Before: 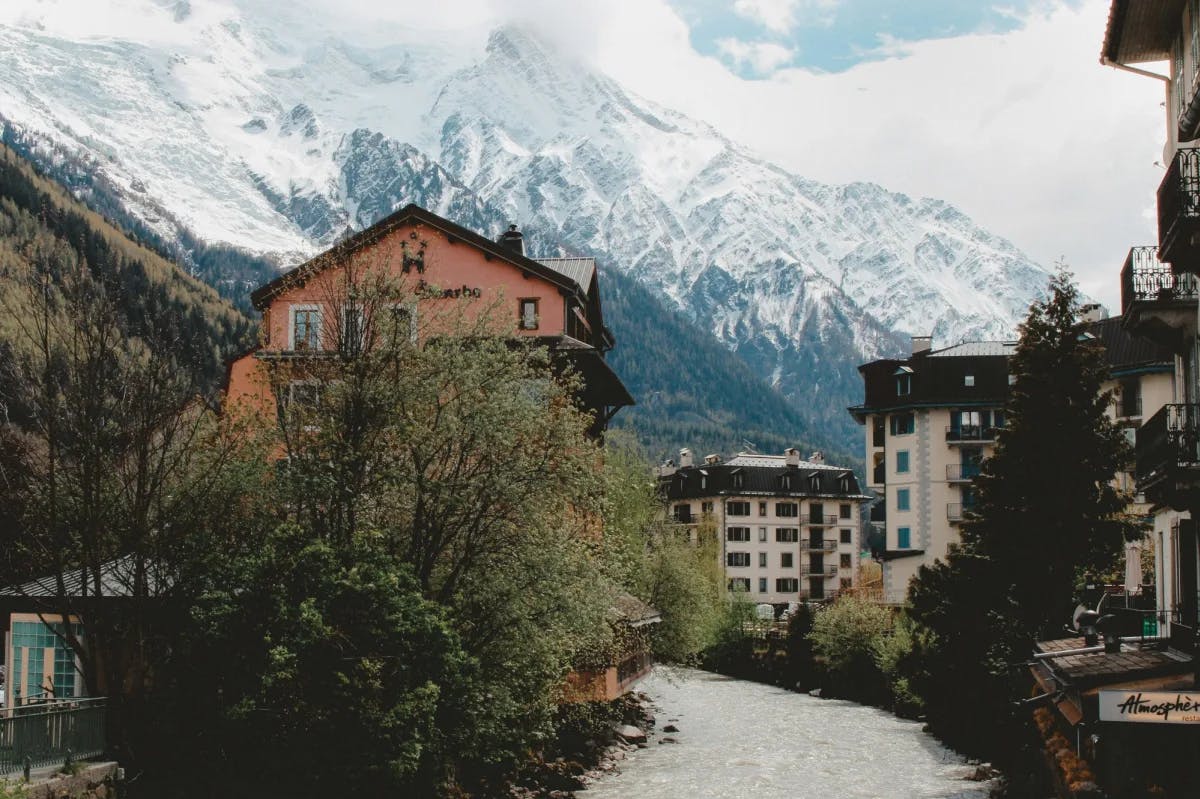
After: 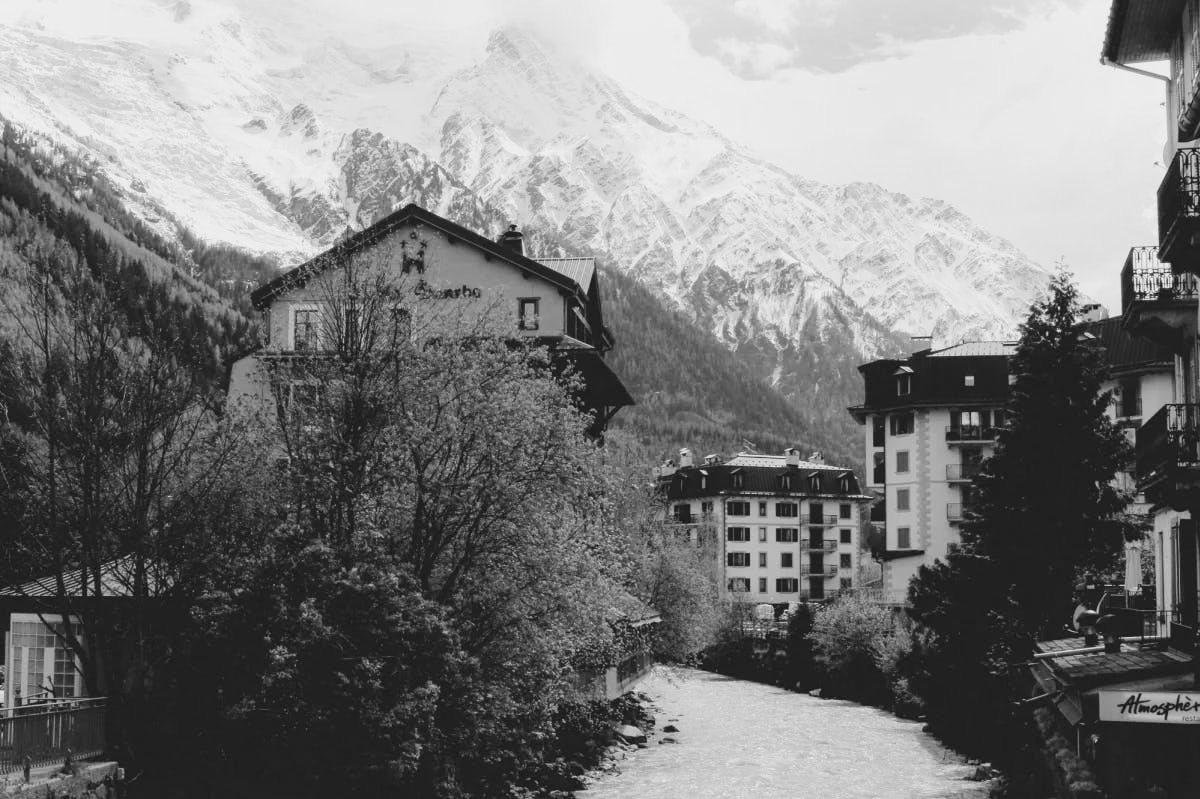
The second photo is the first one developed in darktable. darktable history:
color calibration: illuminant custom, x 0.348, y 0.366, temperature 4940.58 K
monochrome: a 14.95, b -89.96
contrast brightness saturation: contrast 0.2, brightness 0.16, saturation 0.22
